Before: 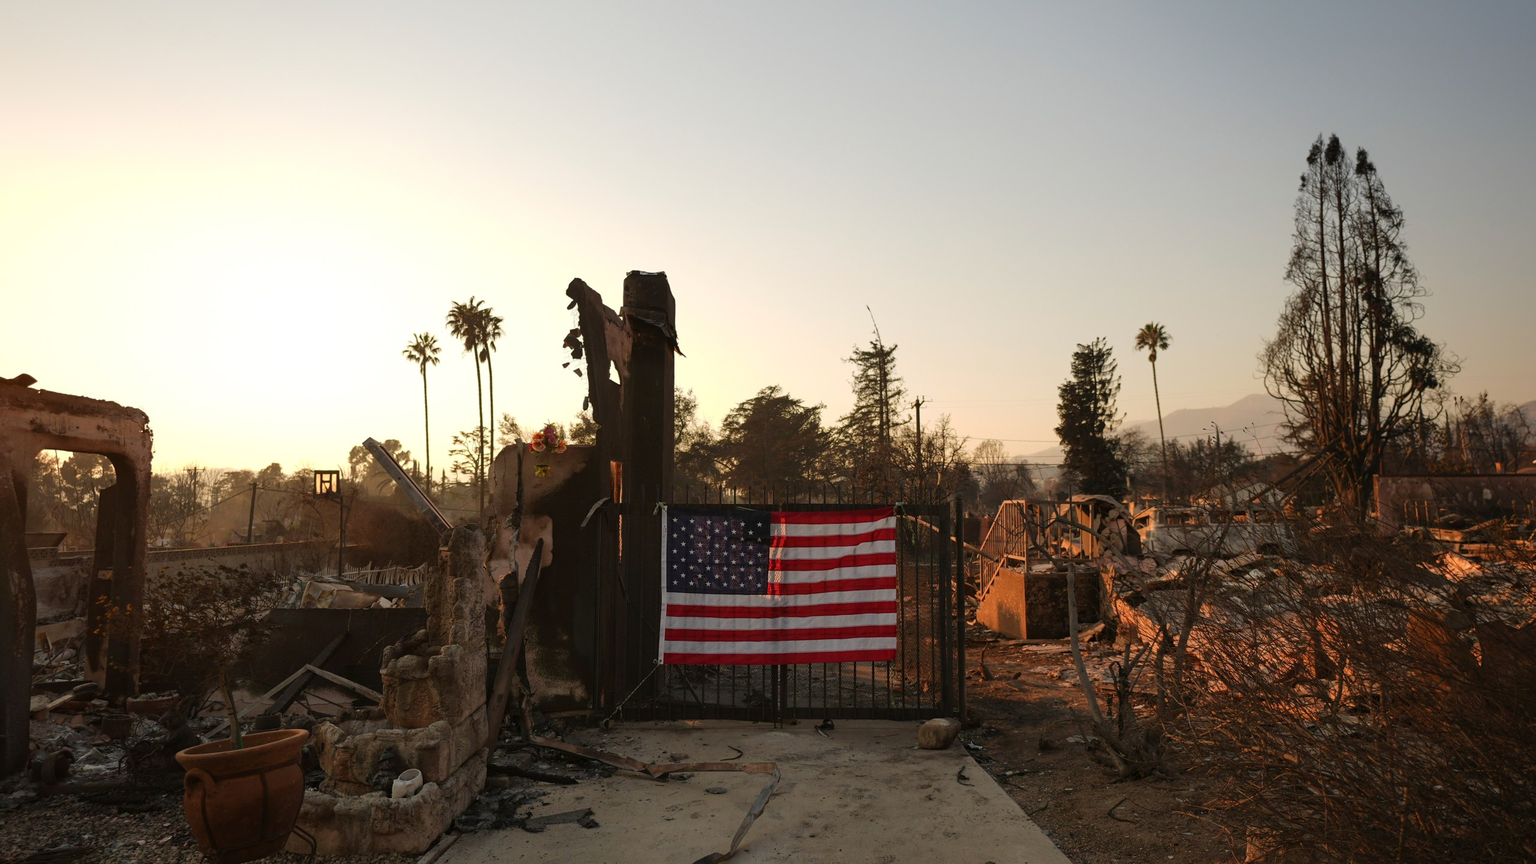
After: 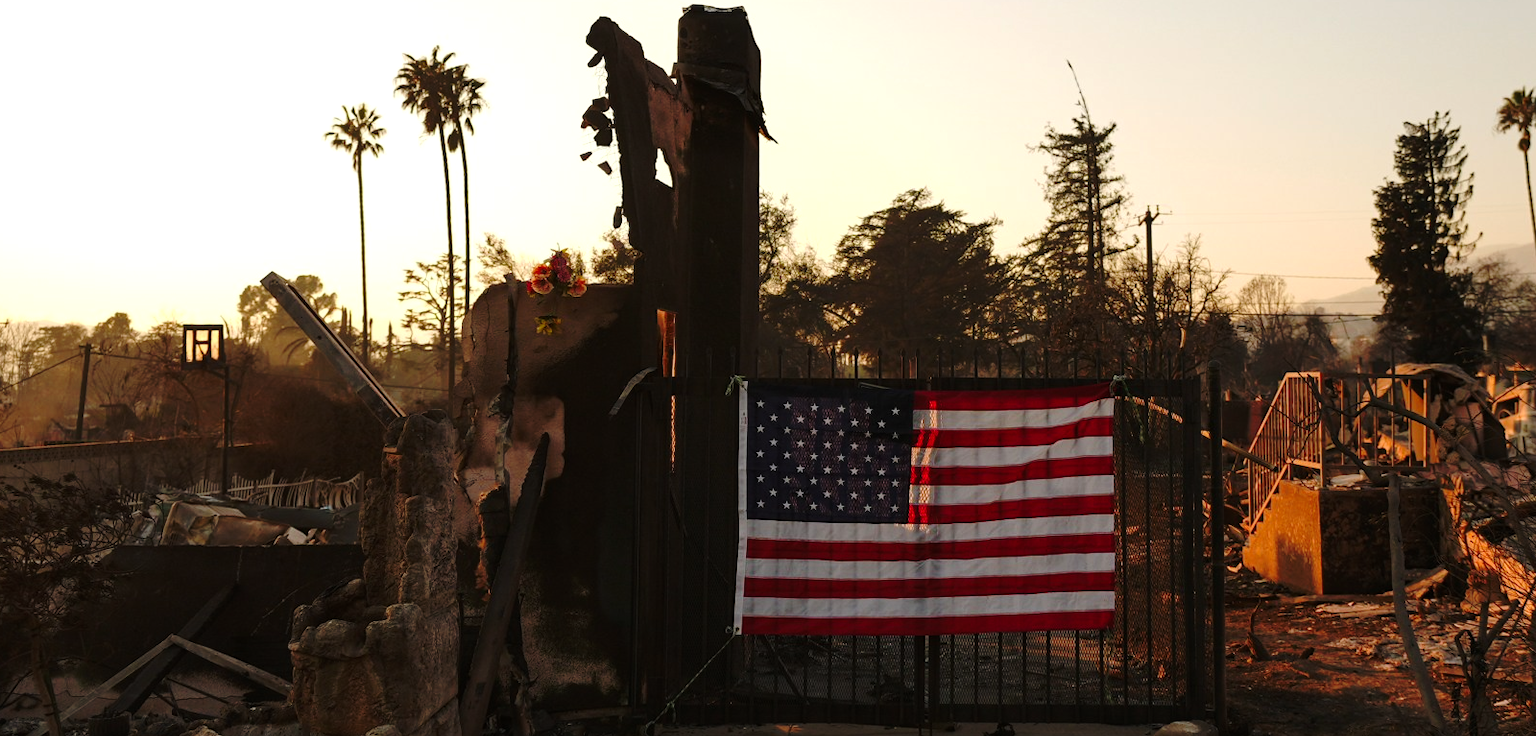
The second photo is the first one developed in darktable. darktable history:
base curve: curves: ch0 [(0, 0) (0.073, 0.04) (0.157, 0.139) (0.492, 0.492) (0.758, 0.758) (1, 1)], preserve colors none
crop: left 13.023%, top 31.016%, right 24.466%, bottom 15.689%
exposure: exposure 0.203 EV, compensate highlight preservation false
